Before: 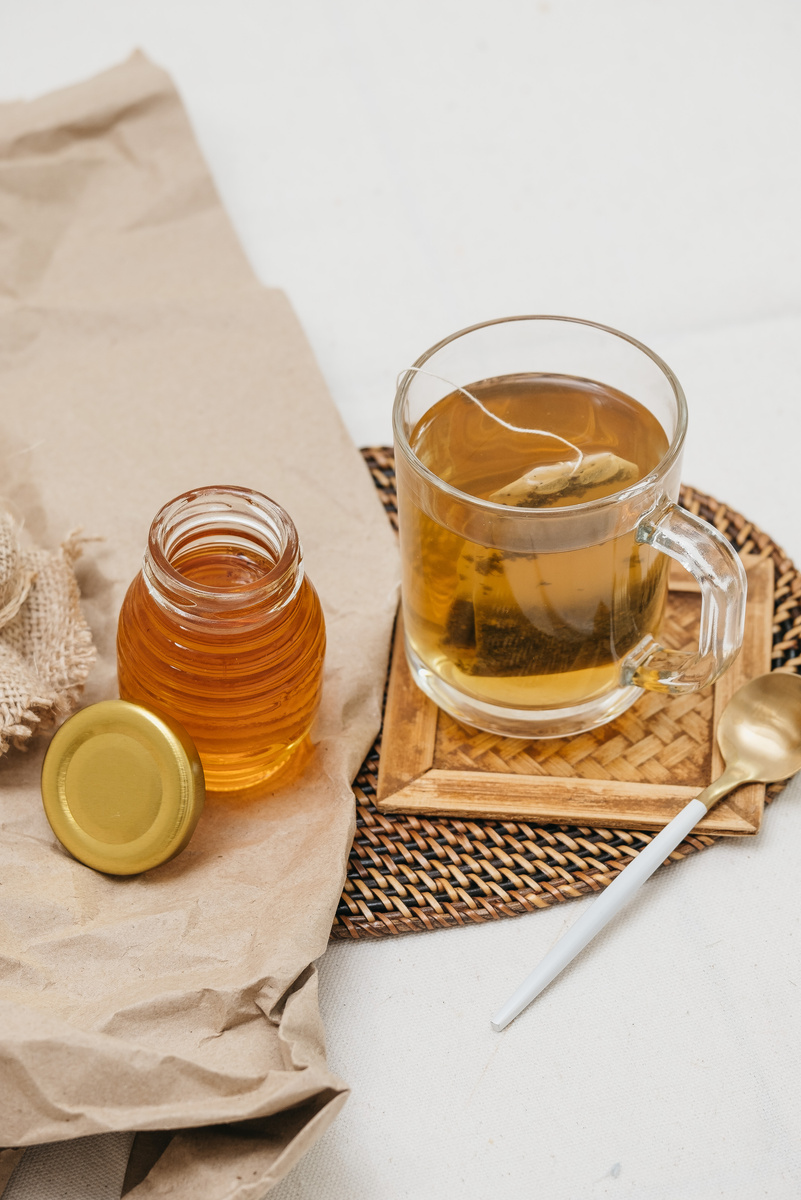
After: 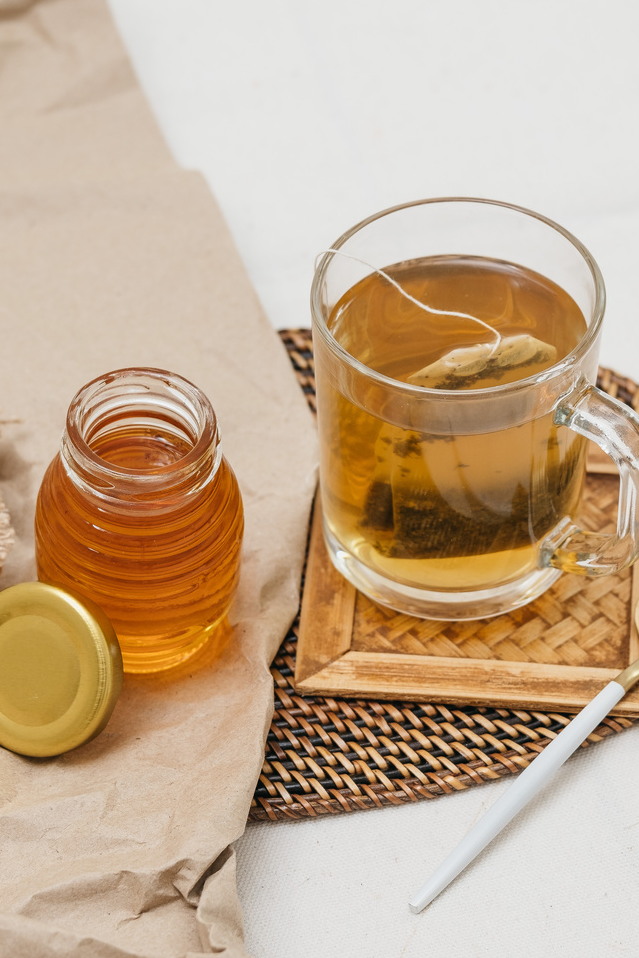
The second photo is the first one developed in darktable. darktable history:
crop and rotate: left 10.246%, top 9.9%, right 9.902%, bottom 10.204%
